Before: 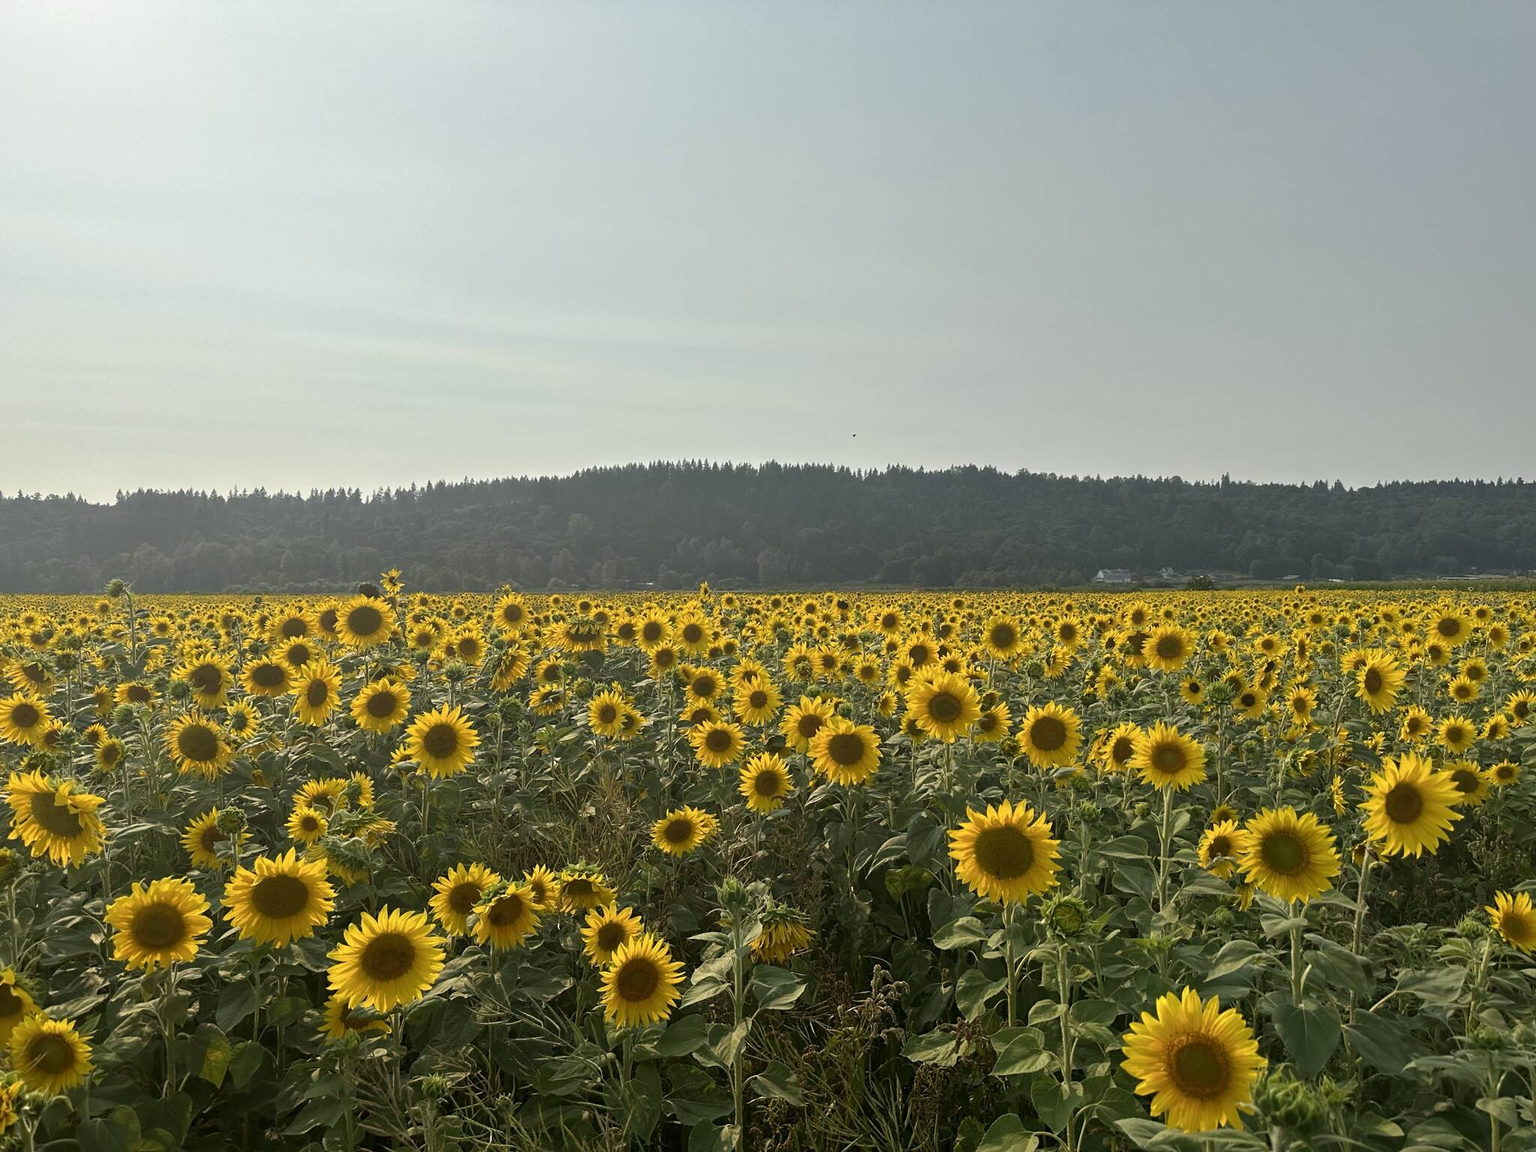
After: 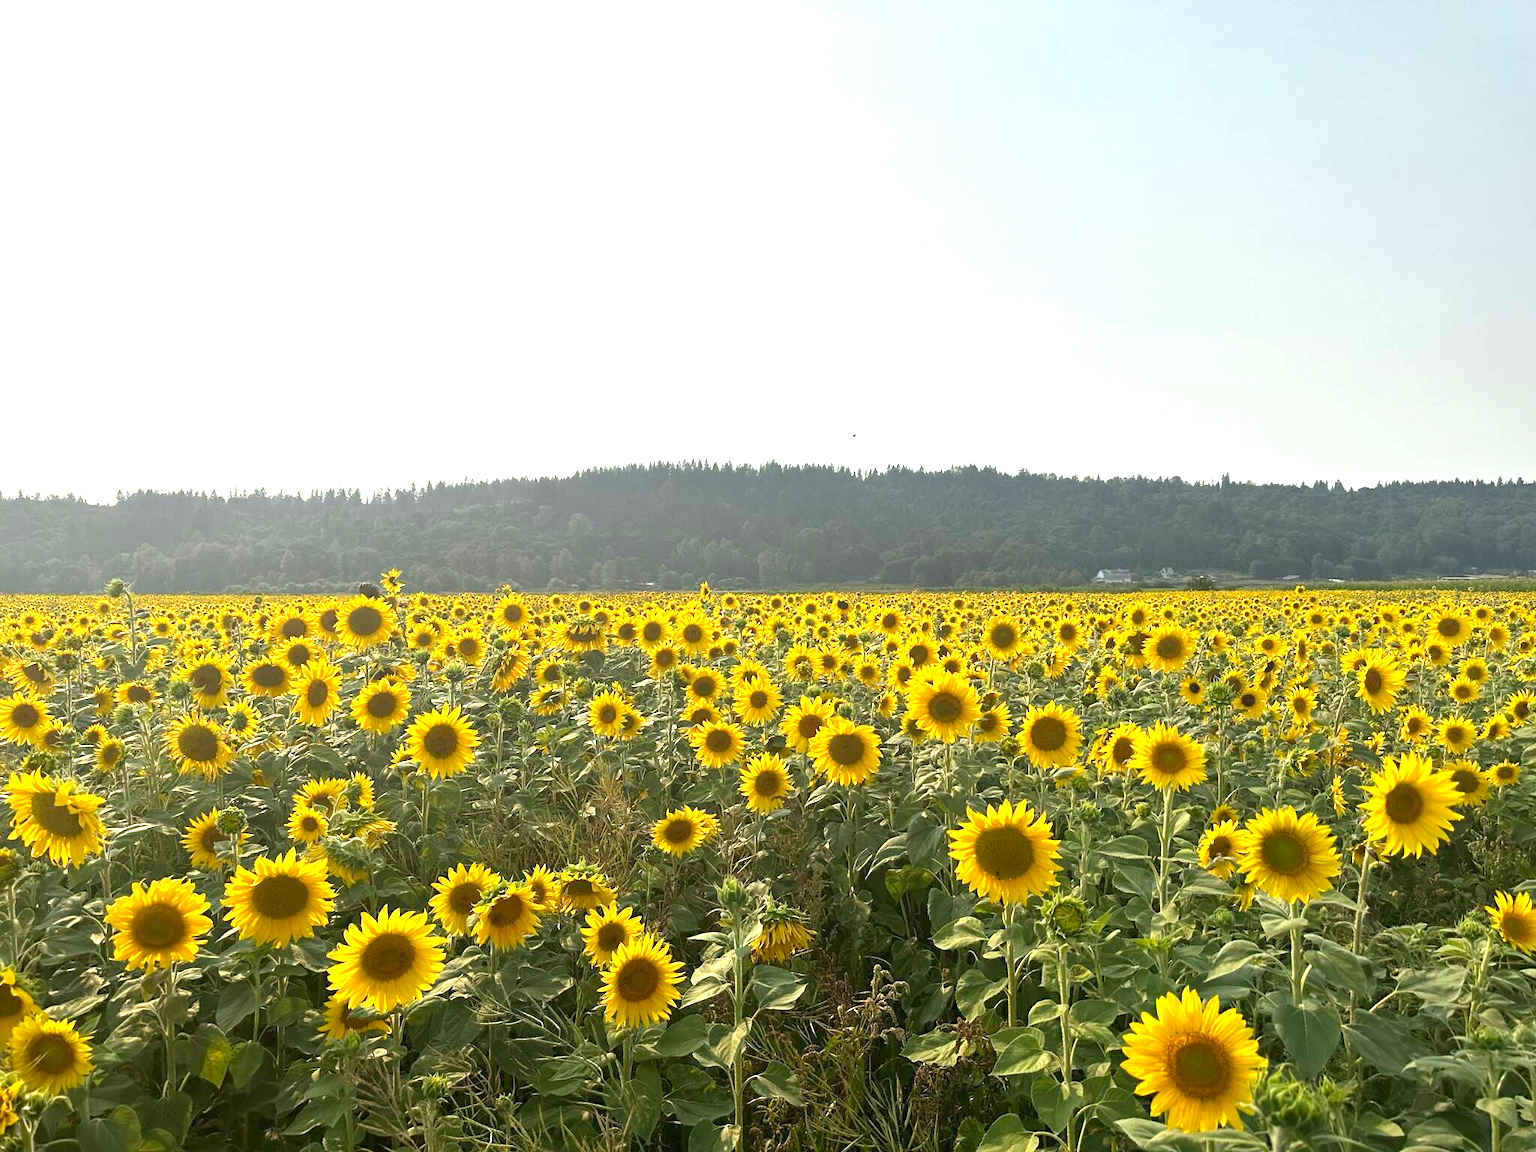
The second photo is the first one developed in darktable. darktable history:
exposure: exposure 1.159 EV, compensate highlight preservation false
